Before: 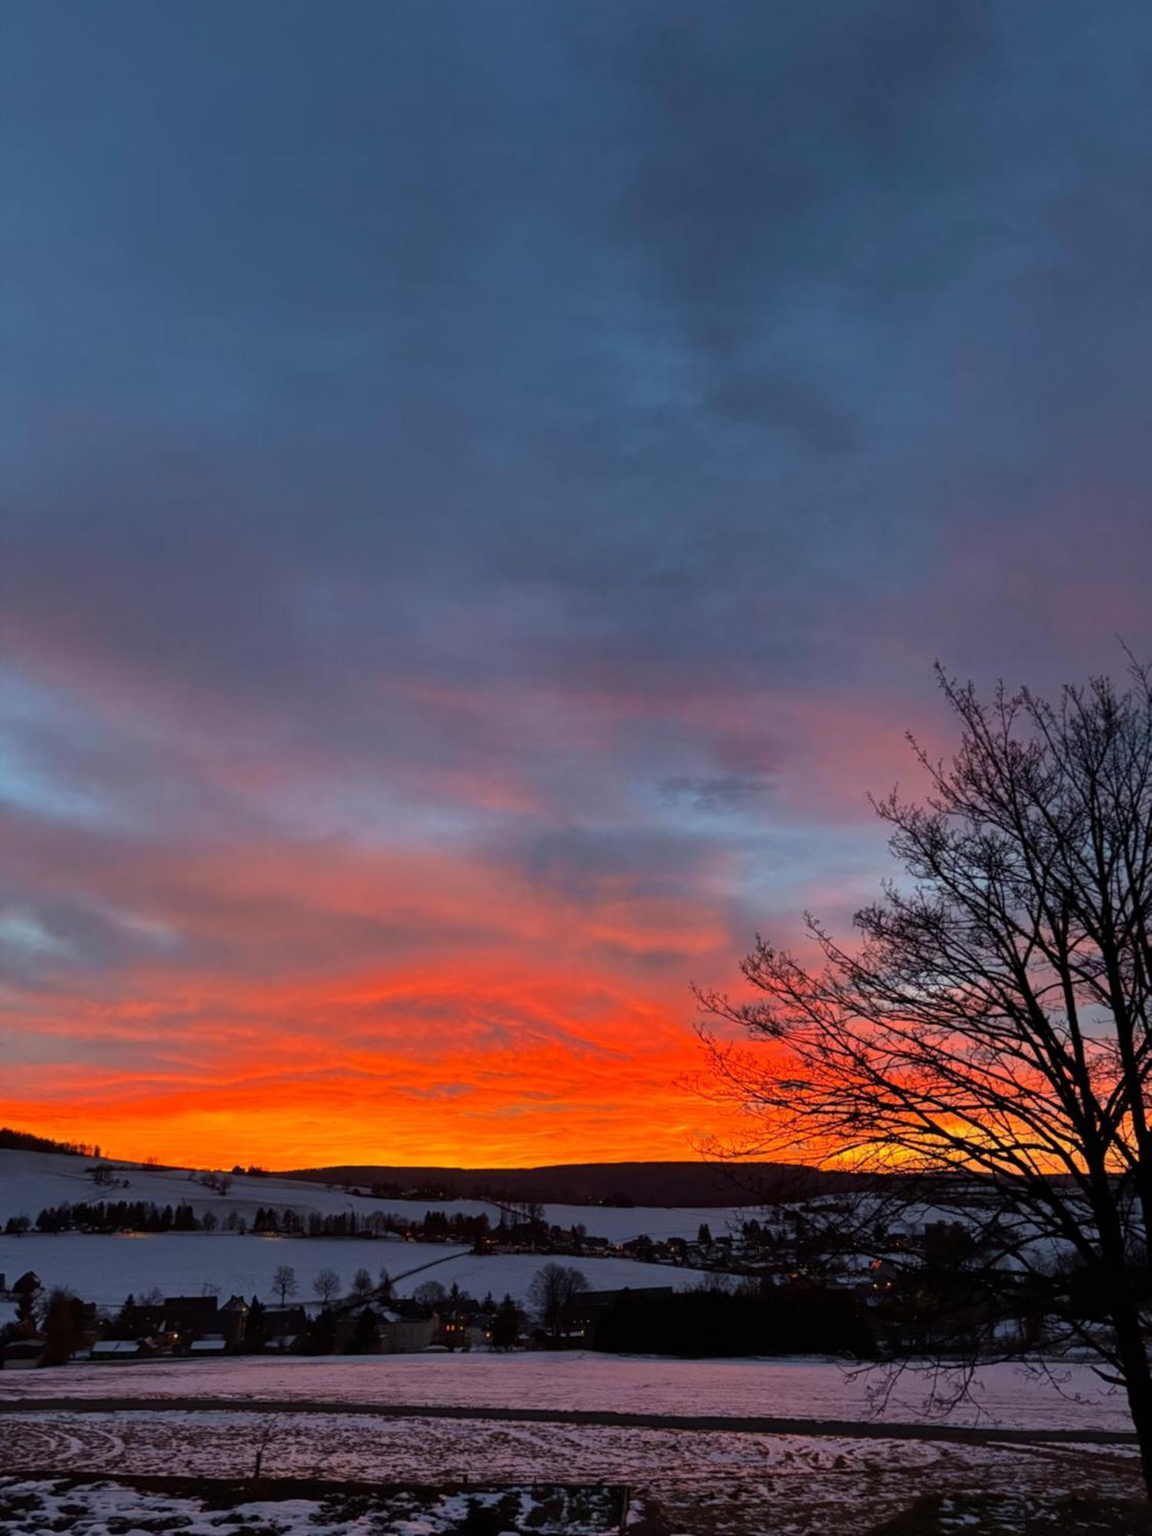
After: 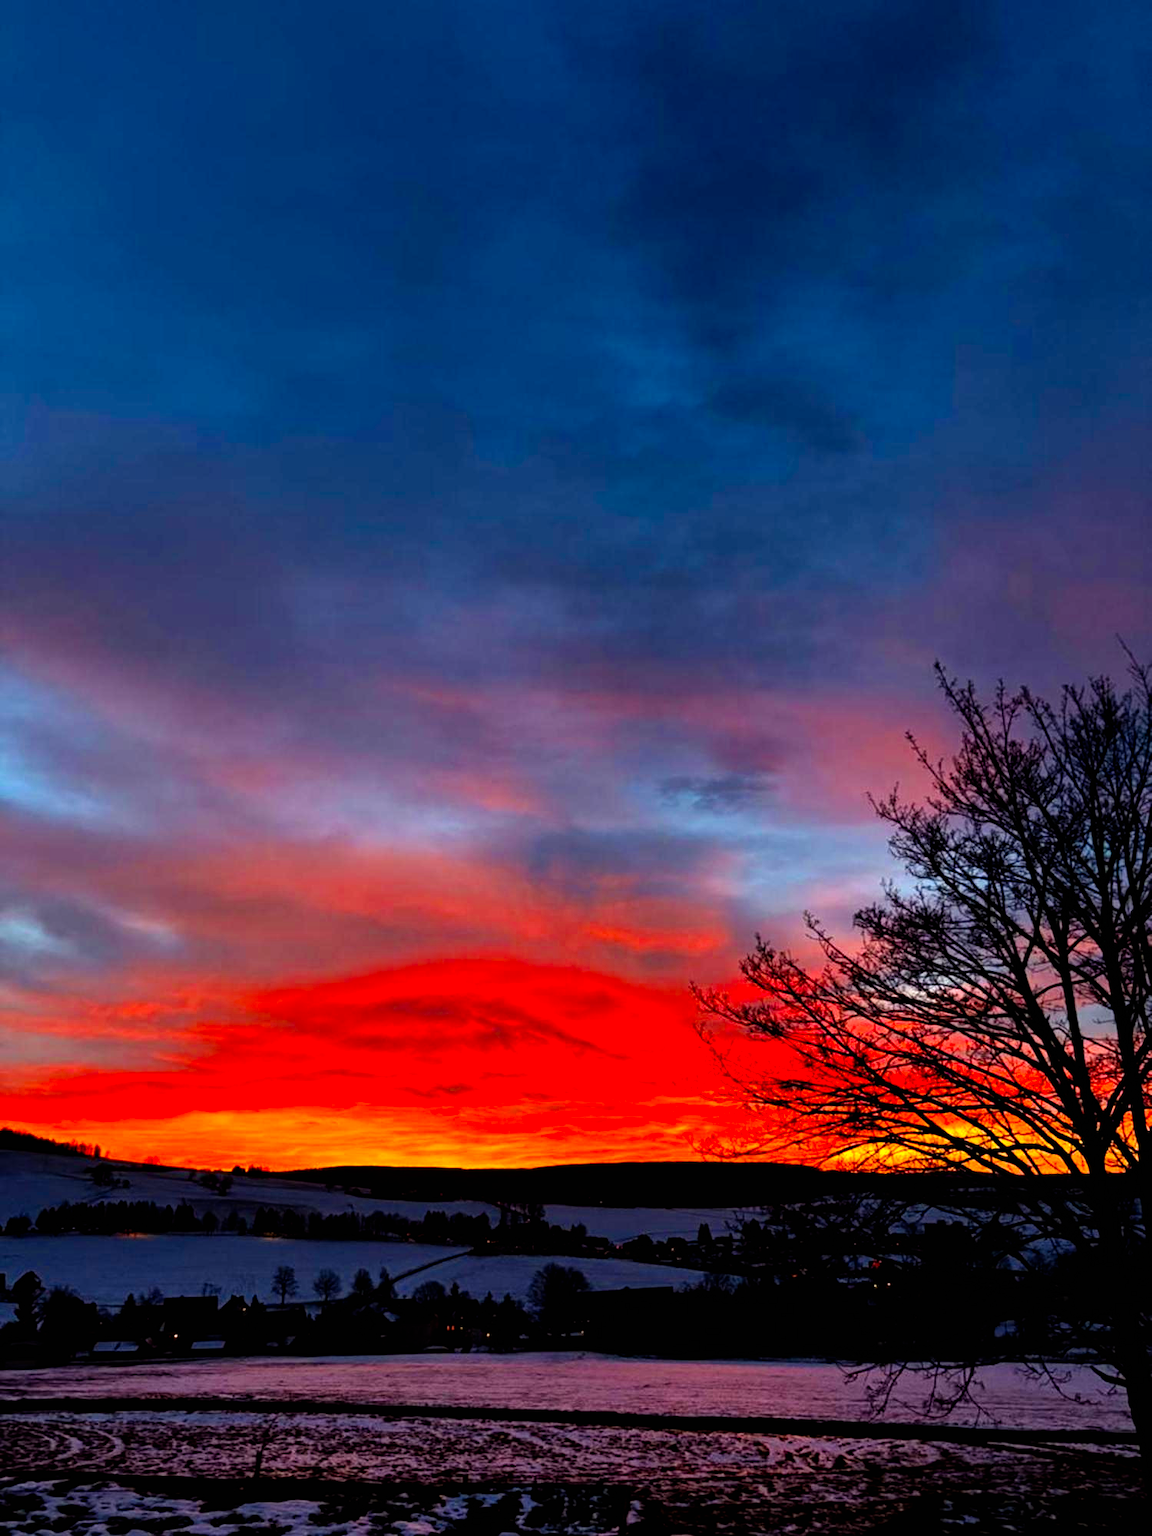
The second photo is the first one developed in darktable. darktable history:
filmic rgb: black relative exposure -8.2 EV, white relative exposure 2.2 EV, threshold 3 EV, hardness 7.11, latitude 85.74%, contrast 1.696, highlights saturation mix -4%, shadows ↔ highlights balance -2.69%, preserve chrominance no, color science v5 (2021), contrast in shadows safe, contrast in highlights safe, enable highlight reconstruction true
color balance rgb "[modern colors]": linear chroma grading › shadows -8%, linear chroma grading › global chroma 10%, perceptual saturation grading › global saturation 2%, perceptual saturation grading › highlights -2%, perceptual saturation grading › mid-tones 4%, perceptual saturation grading › shadows 8%, perceptual brilliance grading › global brilliance 2%, perceptual brilliance grading › highlights -4%, global vibrance 16%, saturation formula JzAzBz (2021)
